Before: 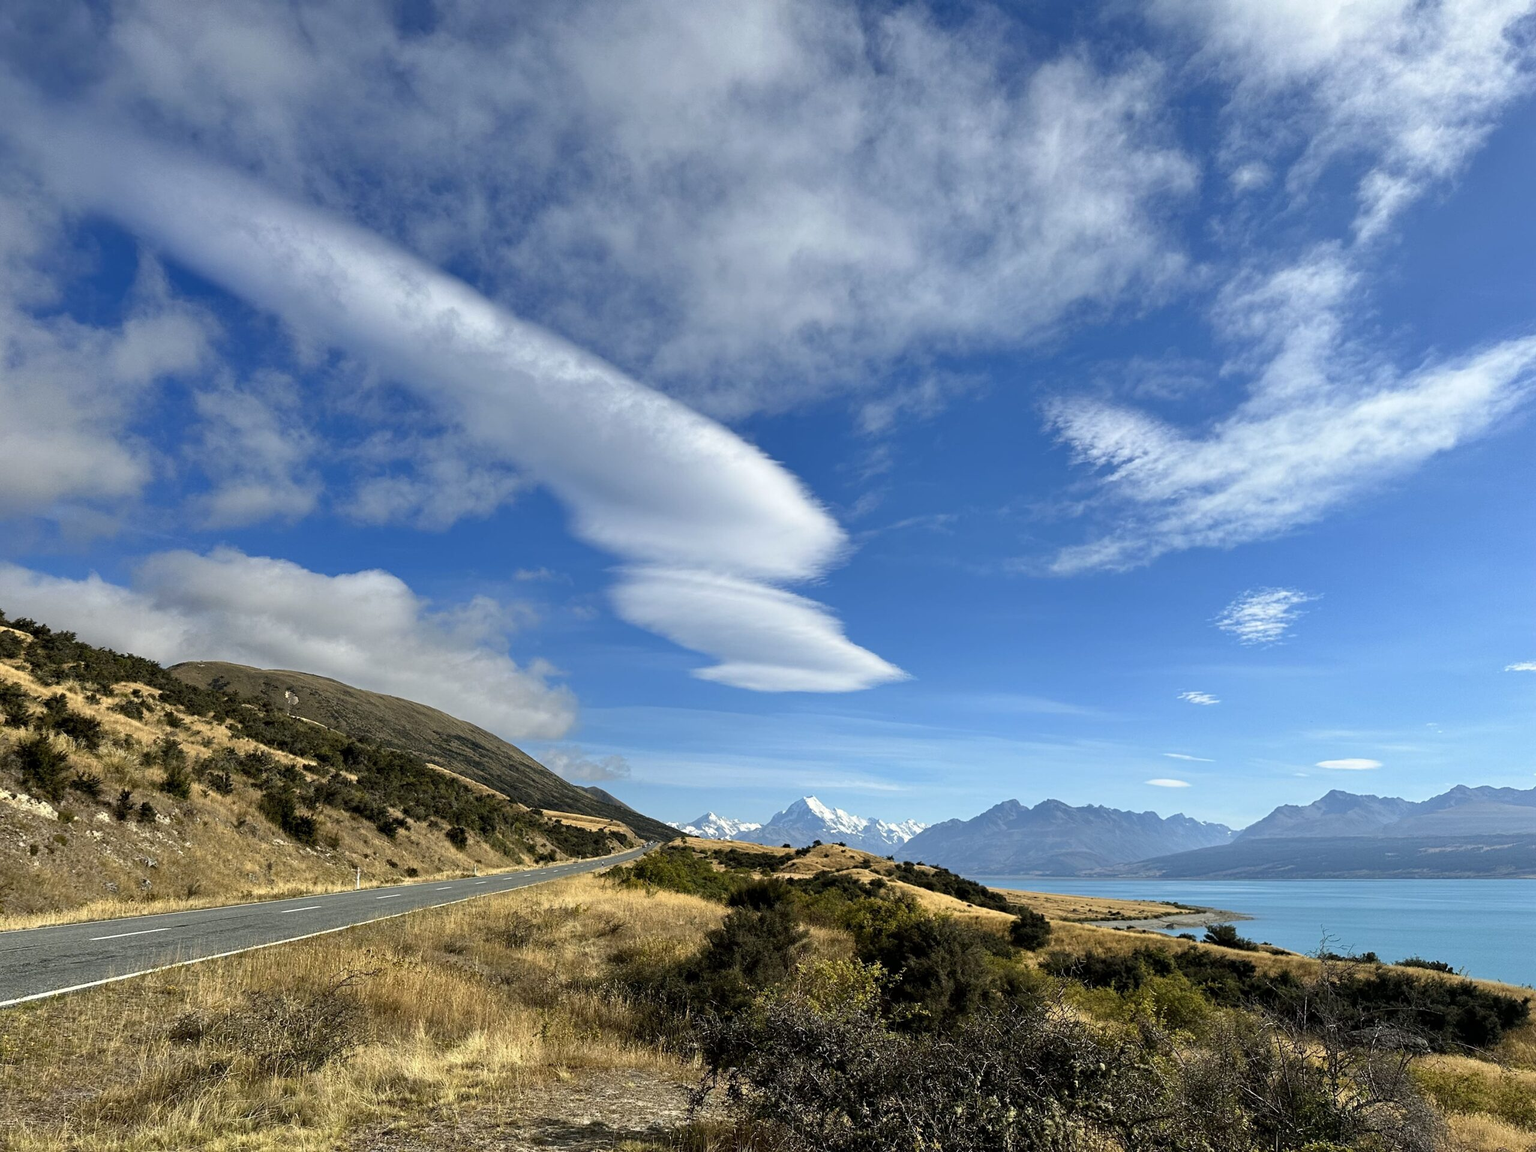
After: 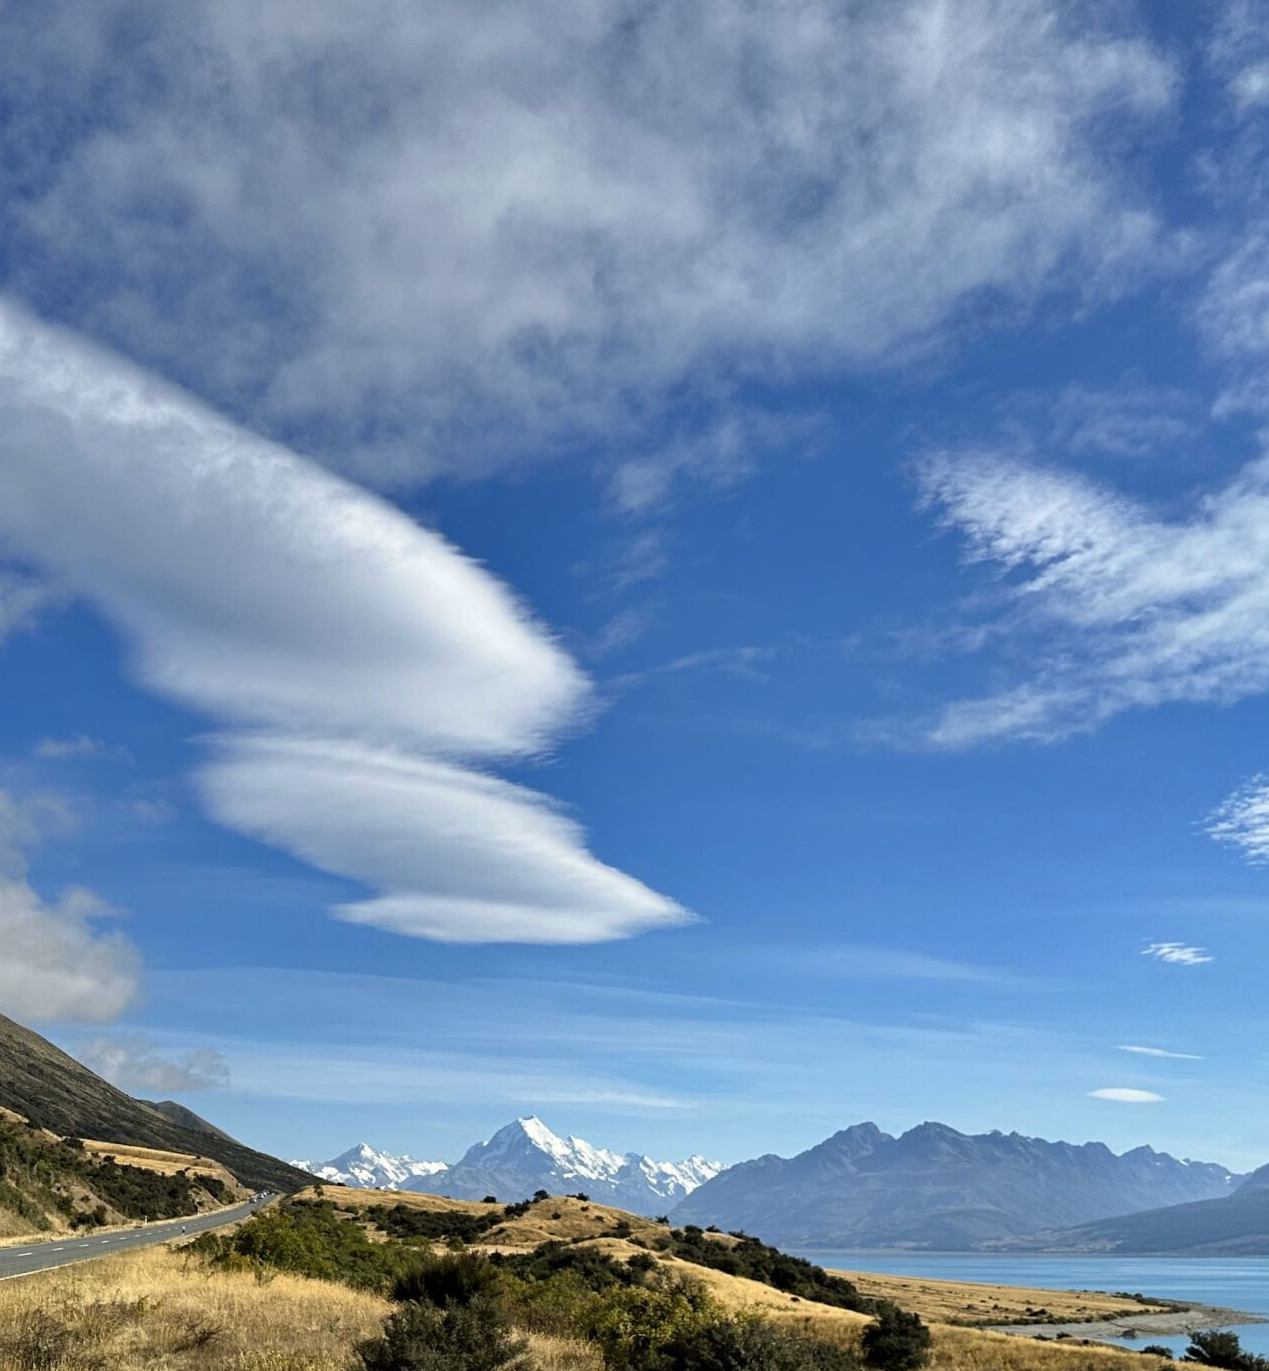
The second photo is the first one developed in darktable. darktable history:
crop: left 32.075%, top 10.976%, right 18.355%, bottom 17.596%
shadows and highlights: low approximation 0.01, soften with gaussian
